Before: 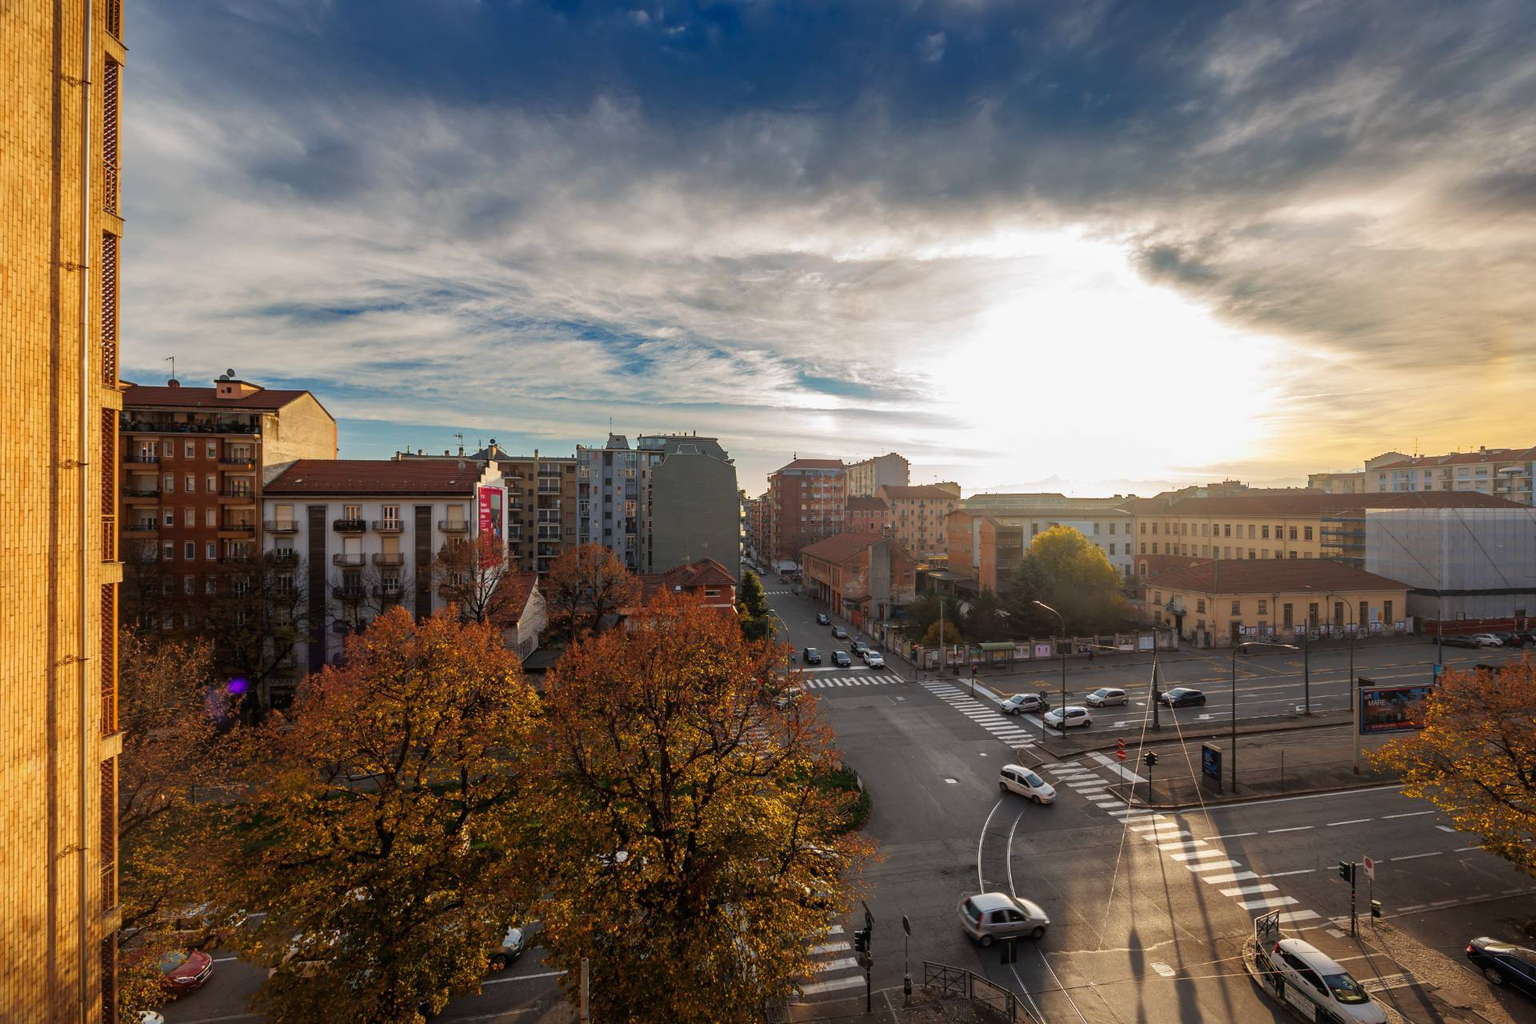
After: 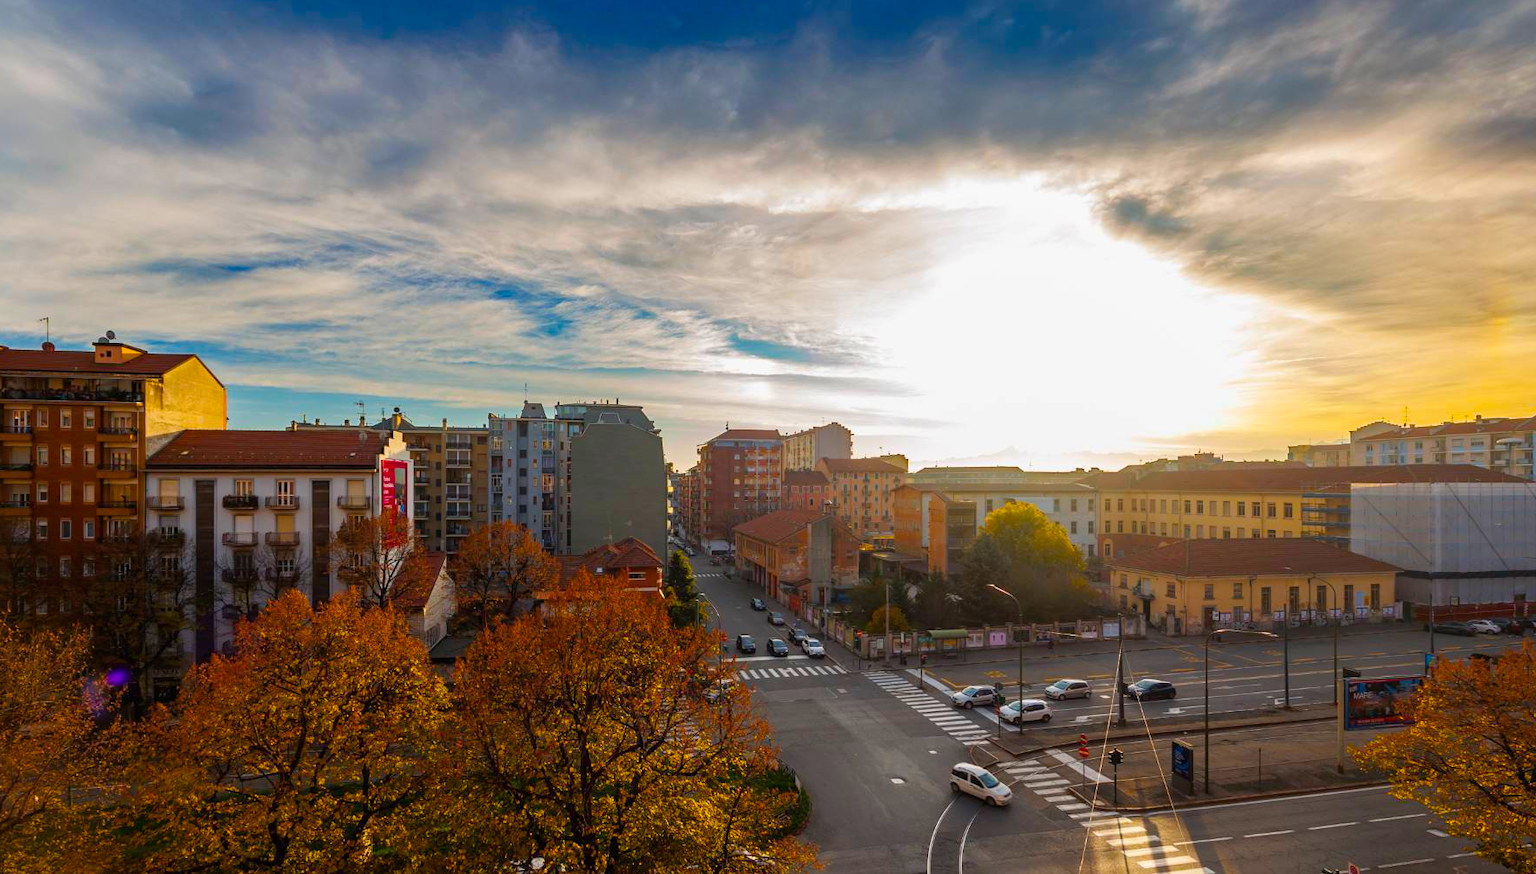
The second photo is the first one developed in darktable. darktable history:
color balance rgb: linear chroma grading › global chroma 25.641%, perceptual saturation grading › global saturation 25.134%, global vibrance 14.444%
crop: left 8.481%, top 6.534%, bottom 15.3%
